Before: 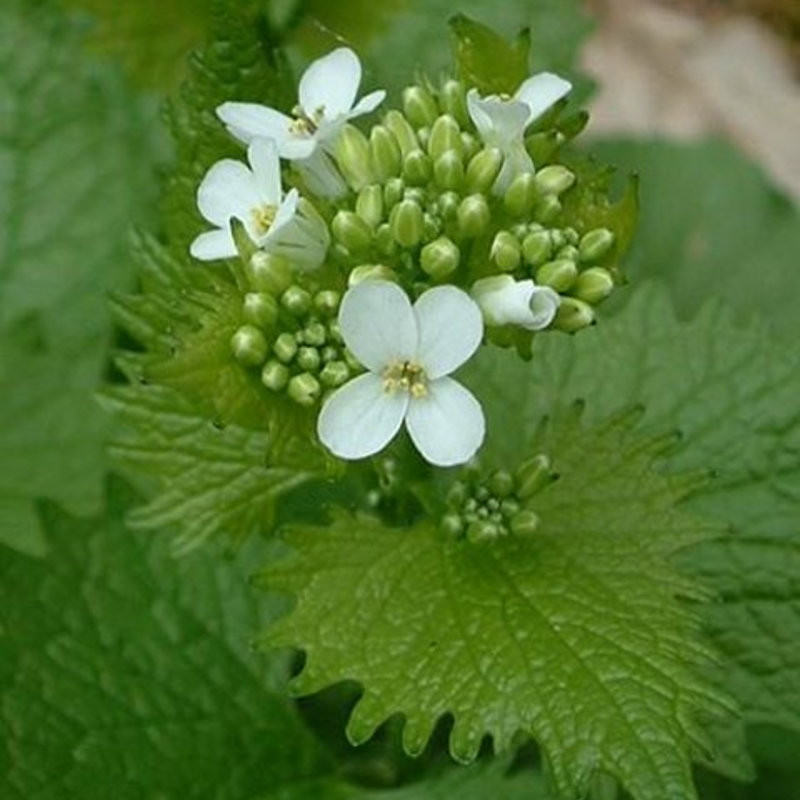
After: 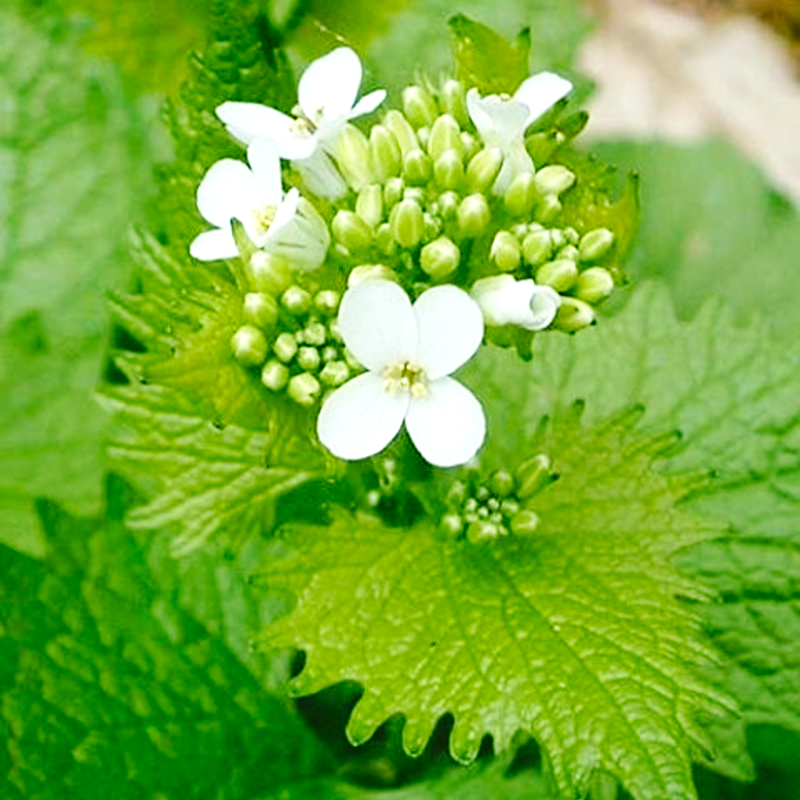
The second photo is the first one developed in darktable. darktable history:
exposure: exposure 0.74 EV, compensate highlight preservation false
base curve: curves: ch0 [(0, 0) (0.036, 0.025) (0.121, 0.166) (0.206, 0.329) (0.605, 0.79) (1, 1)], preserve colors none
